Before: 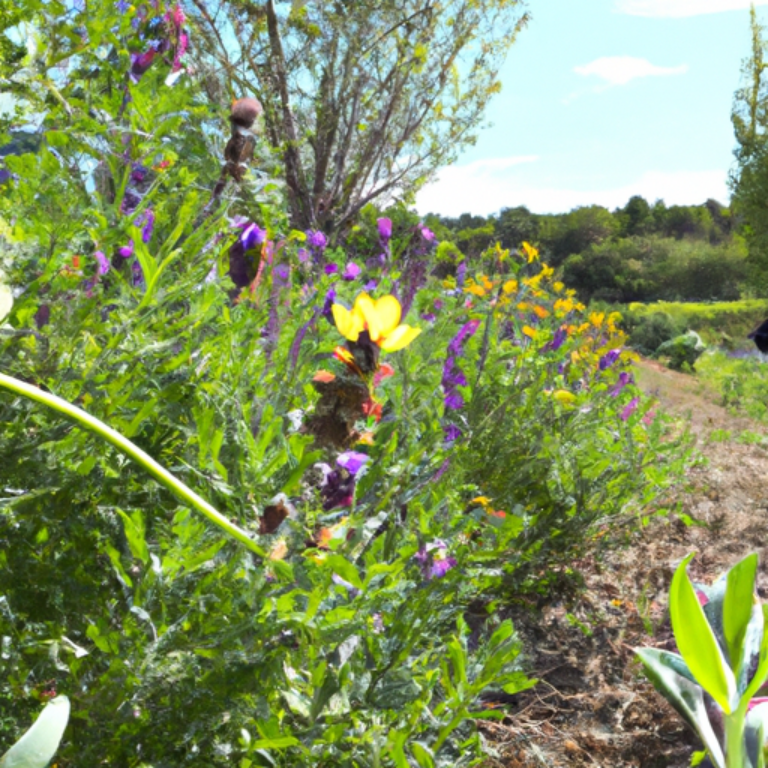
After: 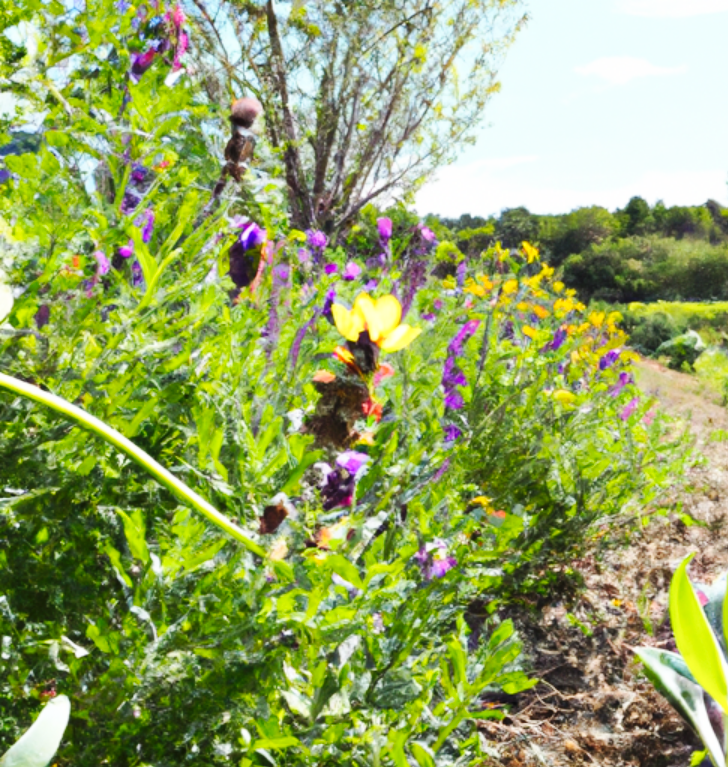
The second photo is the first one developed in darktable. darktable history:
crop and rotate: right 5.133%
base curve: curves: ch0 [(0, 0) (0.032, 0.025) (0.121, 0.166) (0.206, 0.329) (0.605, 0.79) (1, 1)], preserve colors none
